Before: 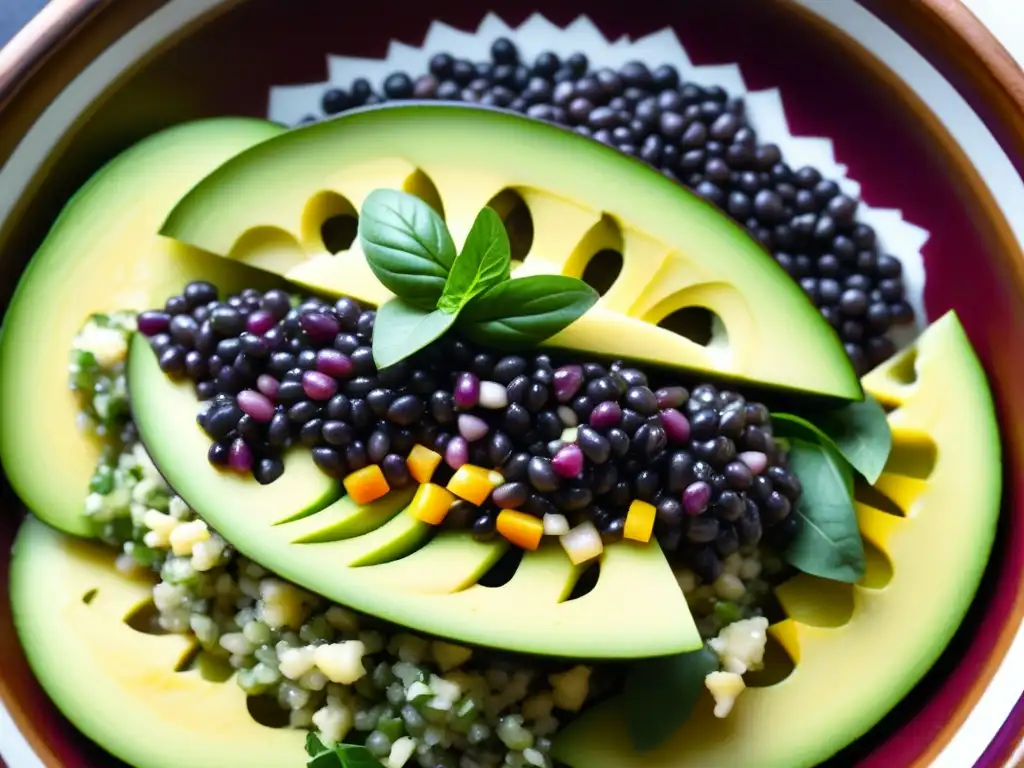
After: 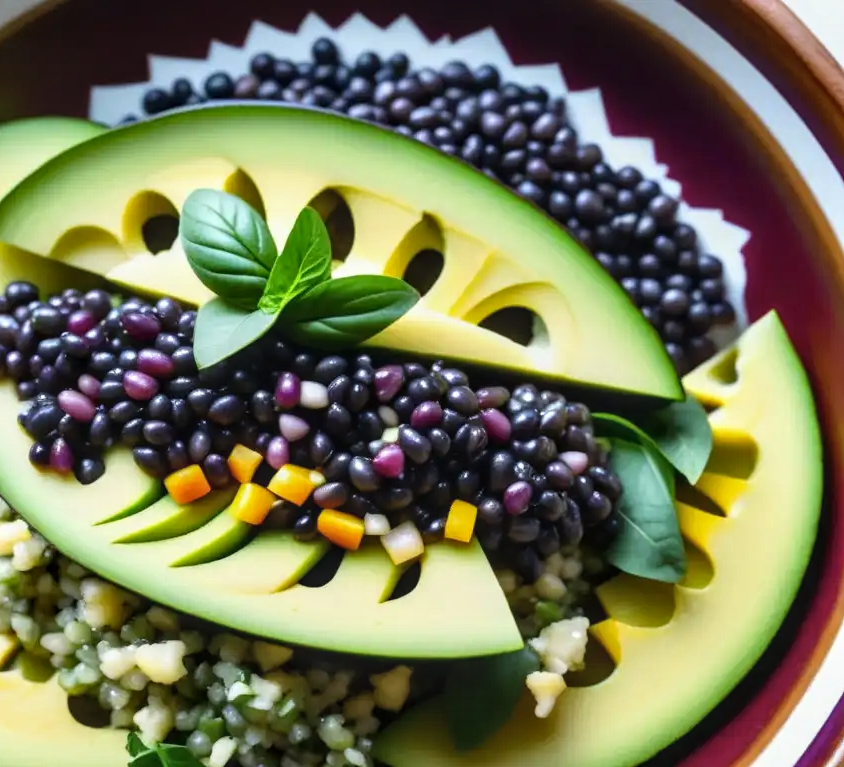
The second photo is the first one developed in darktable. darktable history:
local contrast: on, module defaults
crop: left 17.551%, bottom 0.039%
color zones: curves: ch0 [(0.068, 0.464) (0.25, 0.5) (0.48, 0.508) (0.75, 0.536) (0.886, 0.476) (0.967, 0.456)]; ch1 [(0.066, 0.456) (0.25, 0.5) (0.616, 0.508) (0.746, 0.56) (0.934, 0.444)]
